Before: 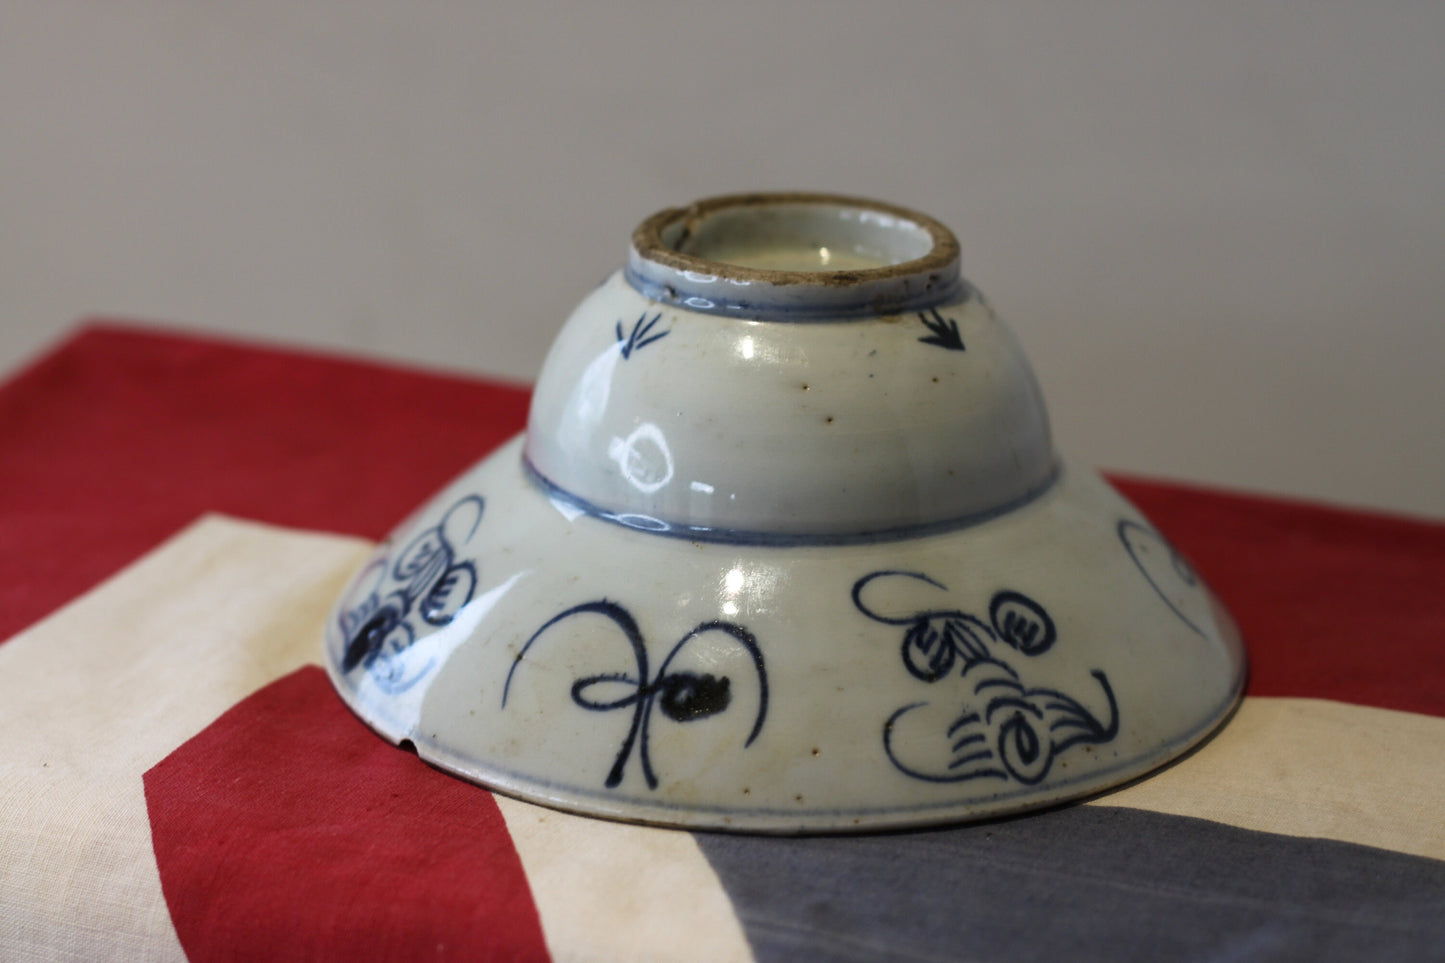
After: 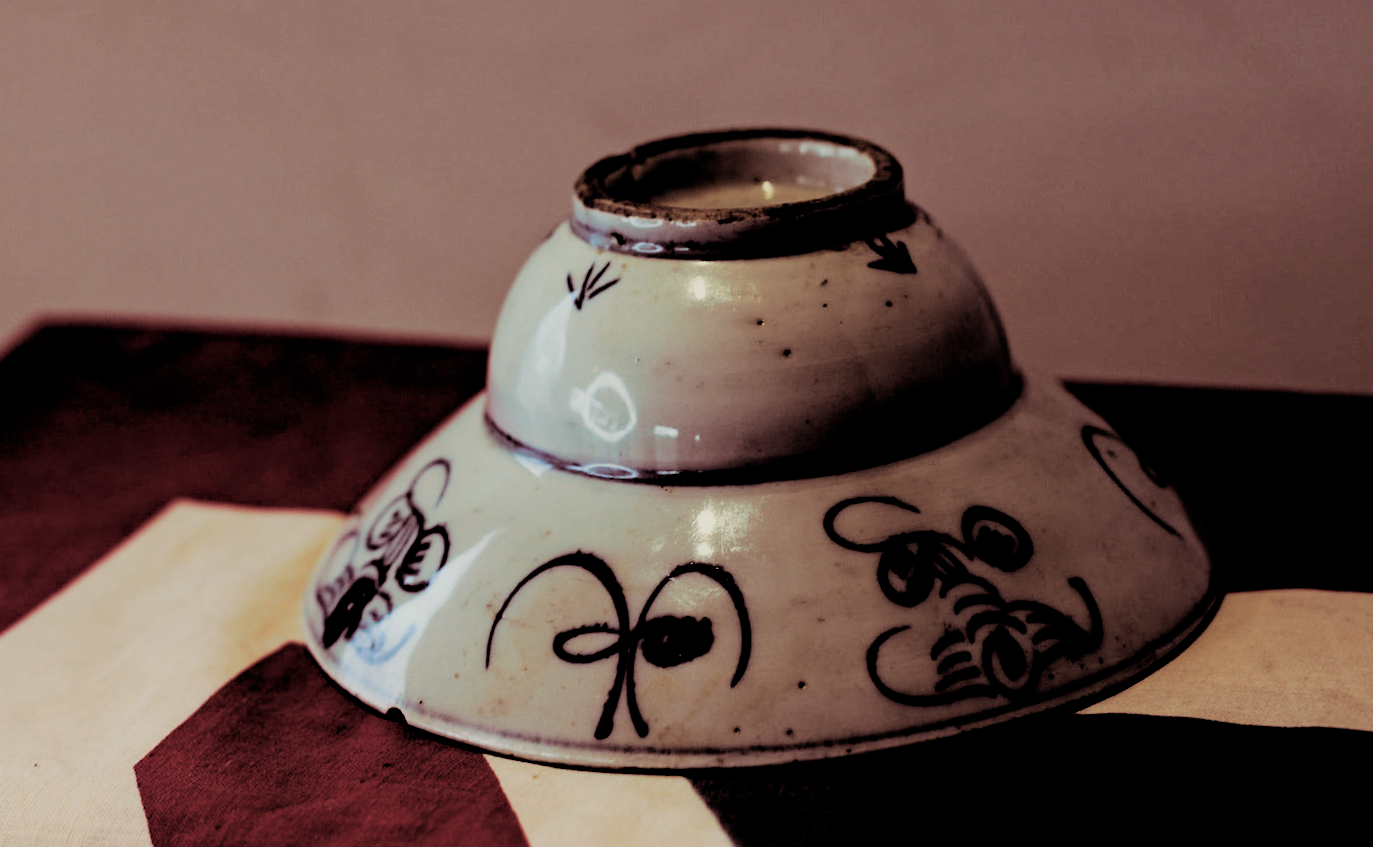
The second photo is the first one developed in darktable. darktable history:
white balance: red 1.029, blue 0.92
filmic rgb: black relative exposure -3.21 EV, white relative exposure 7.02 EV, hardness 1.46, contrast 1.35
haze removal: strength 0.29, distance 0.25, compatibility mode true, adaptive false
rgb levels: levels [[0.034, 0.472, 0.904], [0, 0.5, 1], [0, 0.5, 1]]
split-toning: on, module defaults
rotate and perspective: rotation -5°, crop left 0.05, crop right 0.952, crop top 0.11, crop bottom 0.89
